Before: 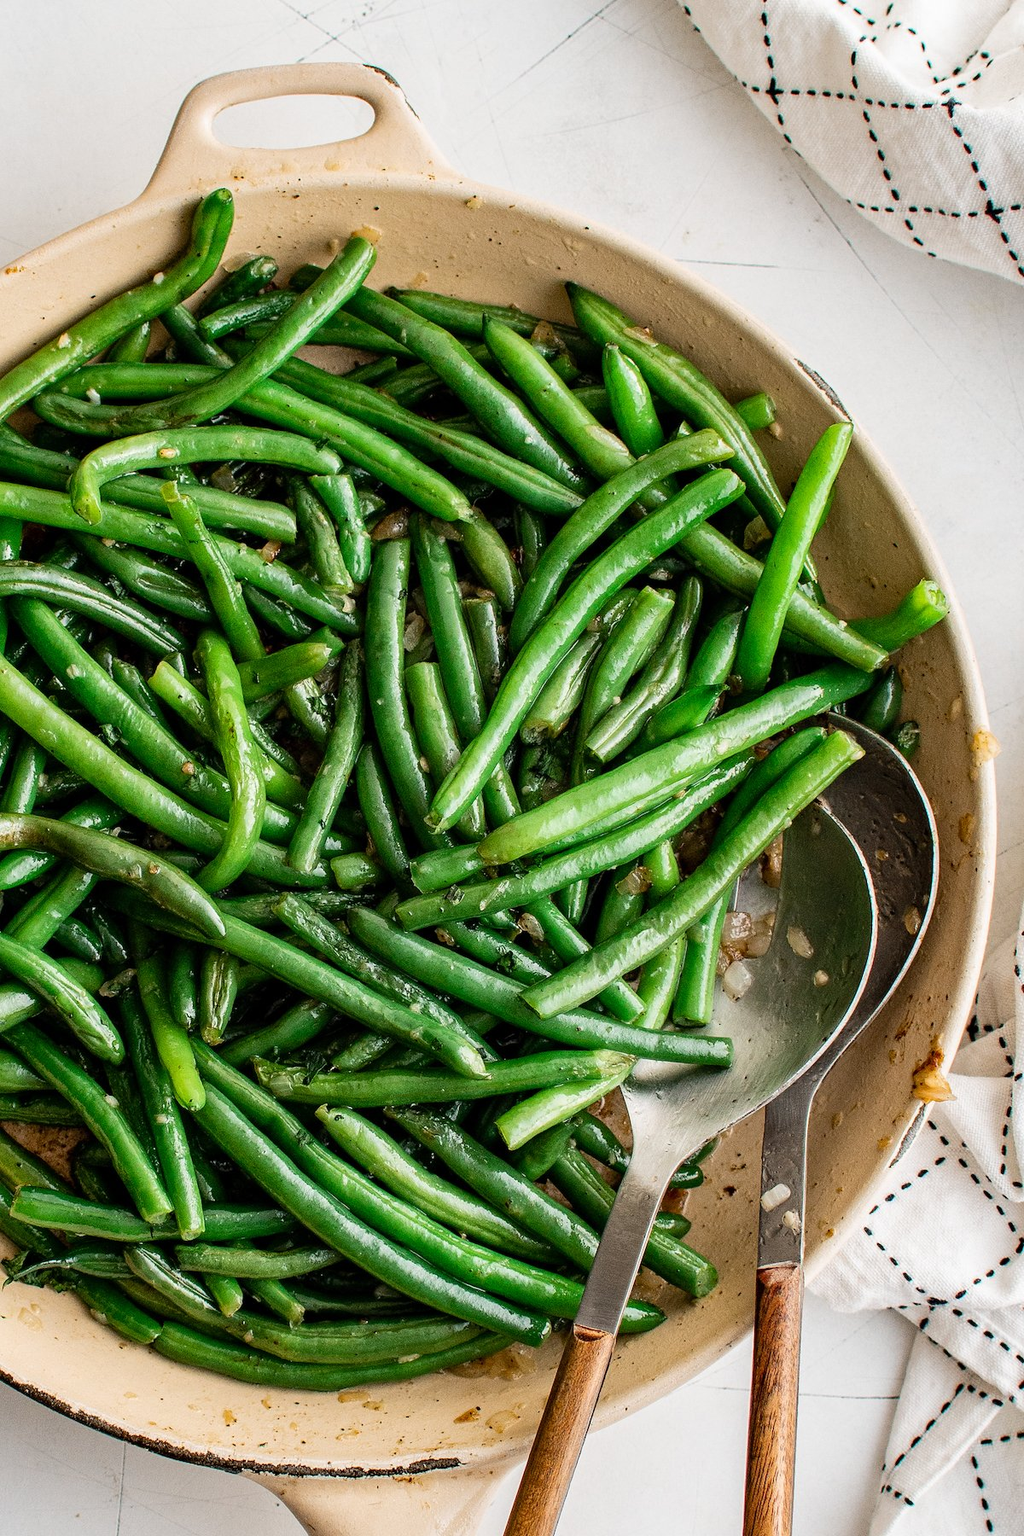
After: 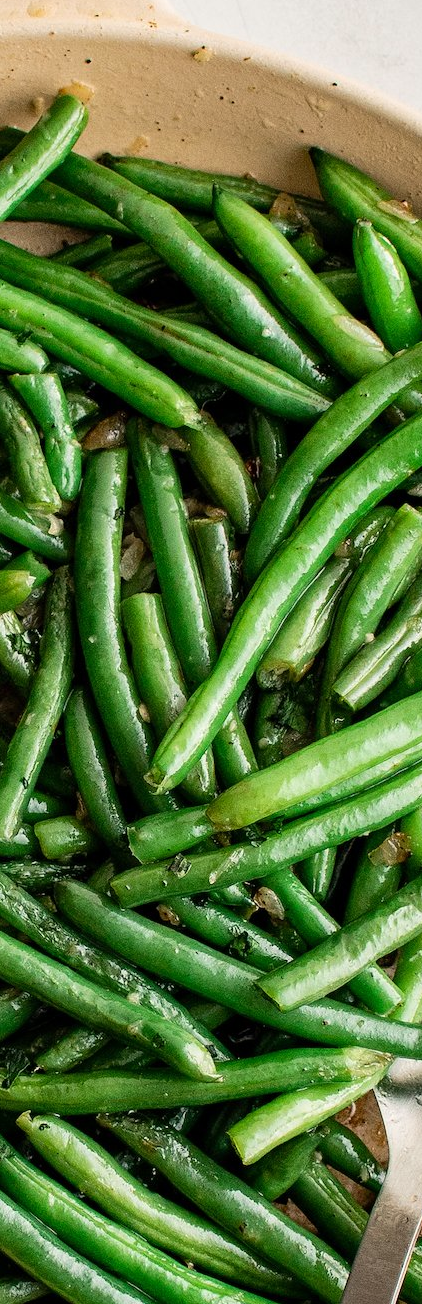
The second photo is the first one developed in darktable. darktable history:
crop and rotate: left 29.476%, top 10.214%, right 35.32%, bottom 17.333%
white balance: red 1.009, blue 0.985
